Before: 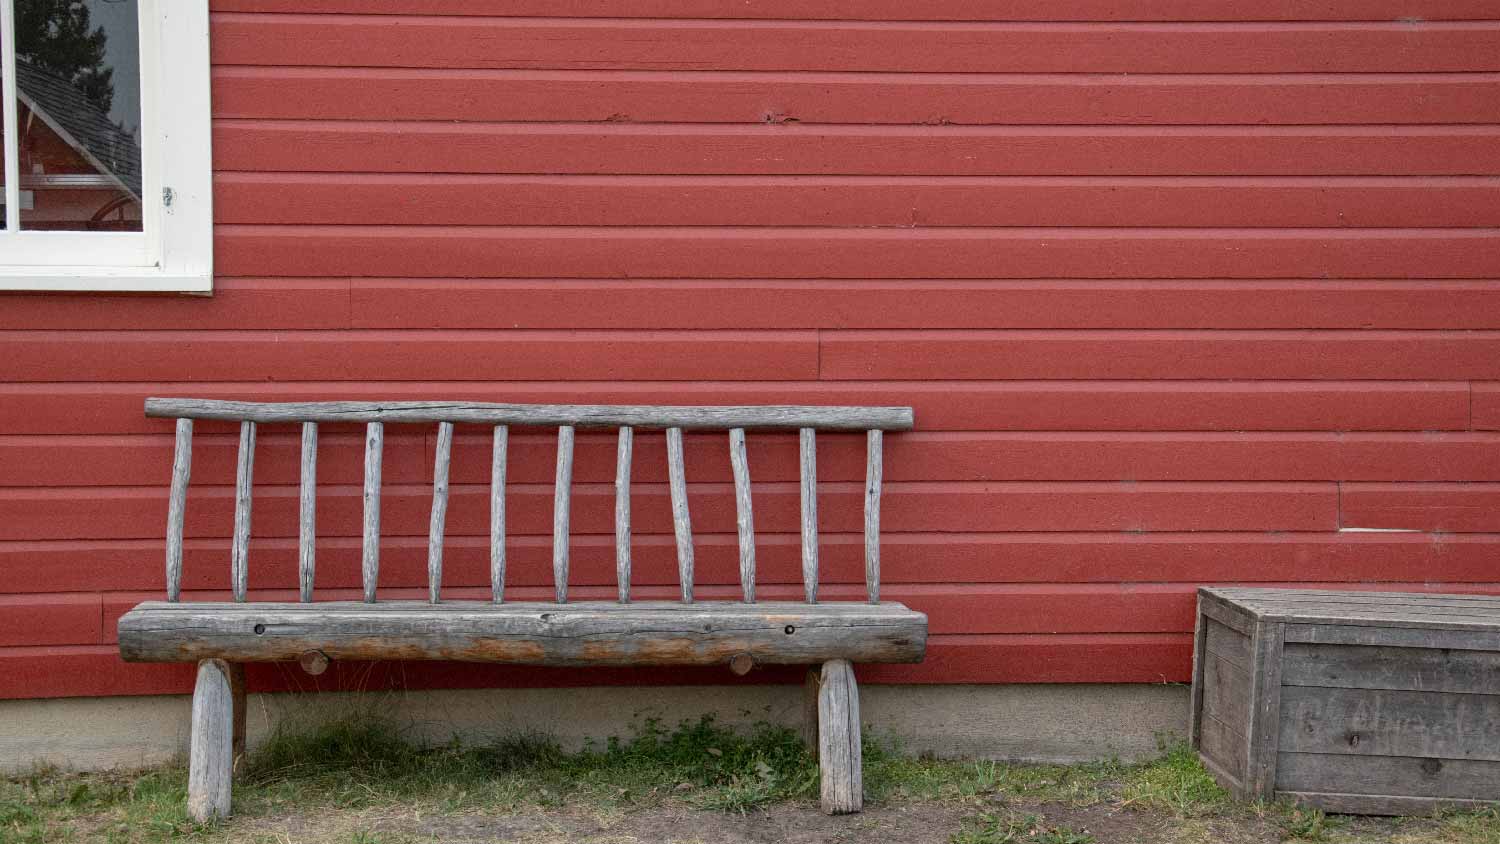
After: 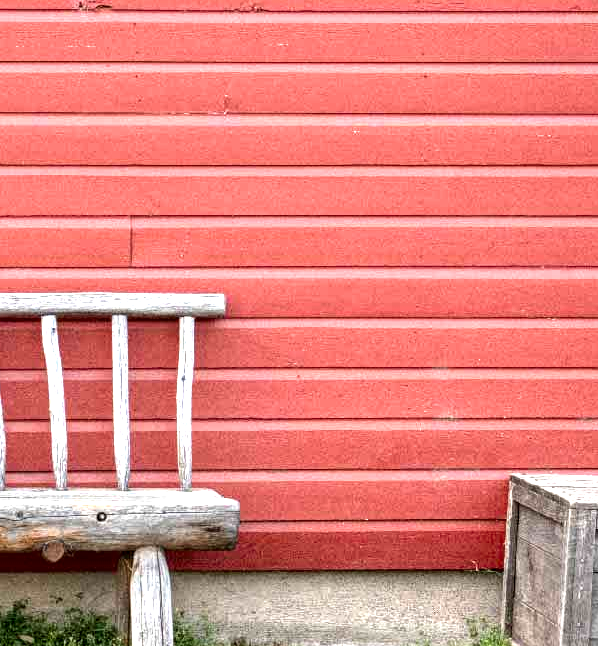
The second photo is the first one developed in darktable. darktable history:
exposure: black level correction 0, exposure 1.546 EV, compensate highlight preservation false
crop: left 45.927%, top 13.45%, right 14.185%, bottom 10.002%
local contrast: detail 160%
